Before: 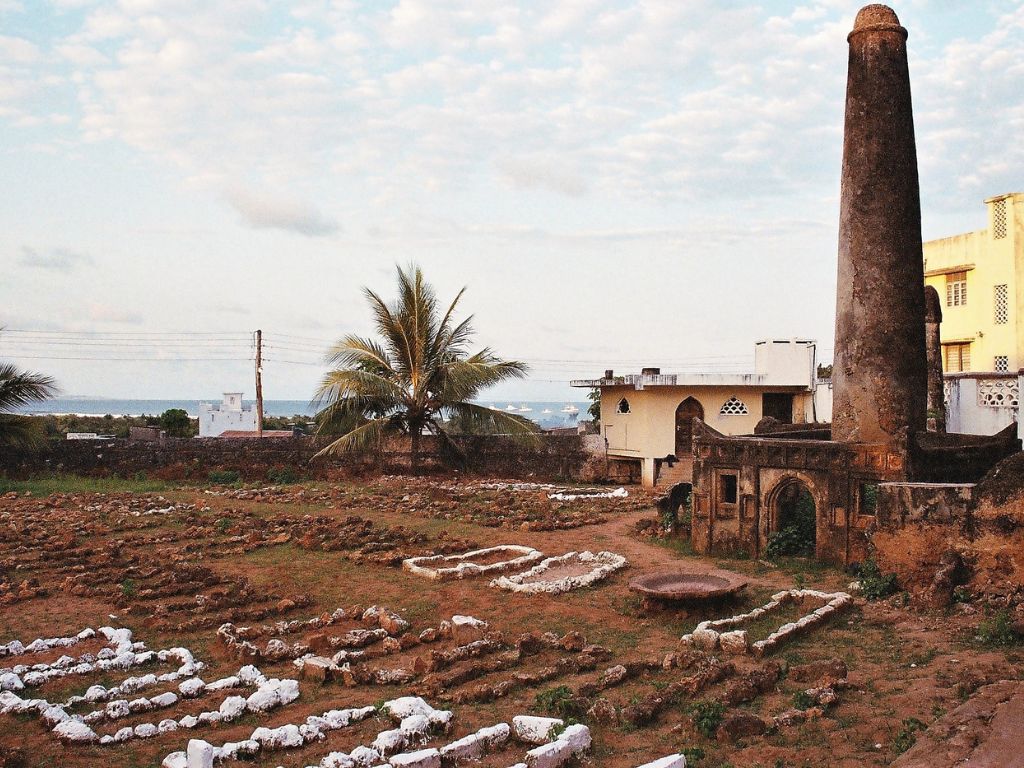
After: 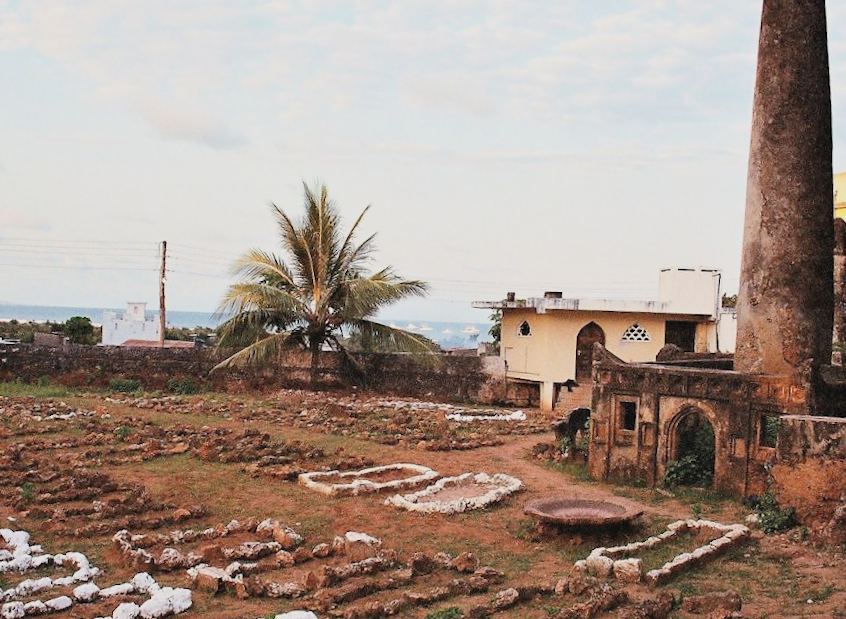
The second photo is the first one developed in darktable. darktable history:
filmic rgb: middle gray luminance 18.42%, black relative exposure -10.5 EV, white relative exposure 3.4 EV, threshold 6 EV, target black luminance 0%, hardness 6.03, latitude 99%, contrast 0.847, shadows ↔ highlights balance 0.505%, add noise in highlights 0, preserve chrominance max RGB, color science v3 (2019), use custom middle-gray values true, iterations of high-quality reconstruction 0, contrast in highlights soft, enable highlight reconstruction true
contrast brightness saturation: contrast 0.2, brightness 0.16, saturation 0.22
rotate and perspective: rotation -1.32°, lens shift (horizontal) -0.031, crop left 0.015, crop right 0.985, crop top 0.047, crop bottom 0.982
crop and rotate: angle -3.27°, left 5.211%, top 5.211%, right 4.607%, bottom 4.607%
color correction: saturation 0.85
